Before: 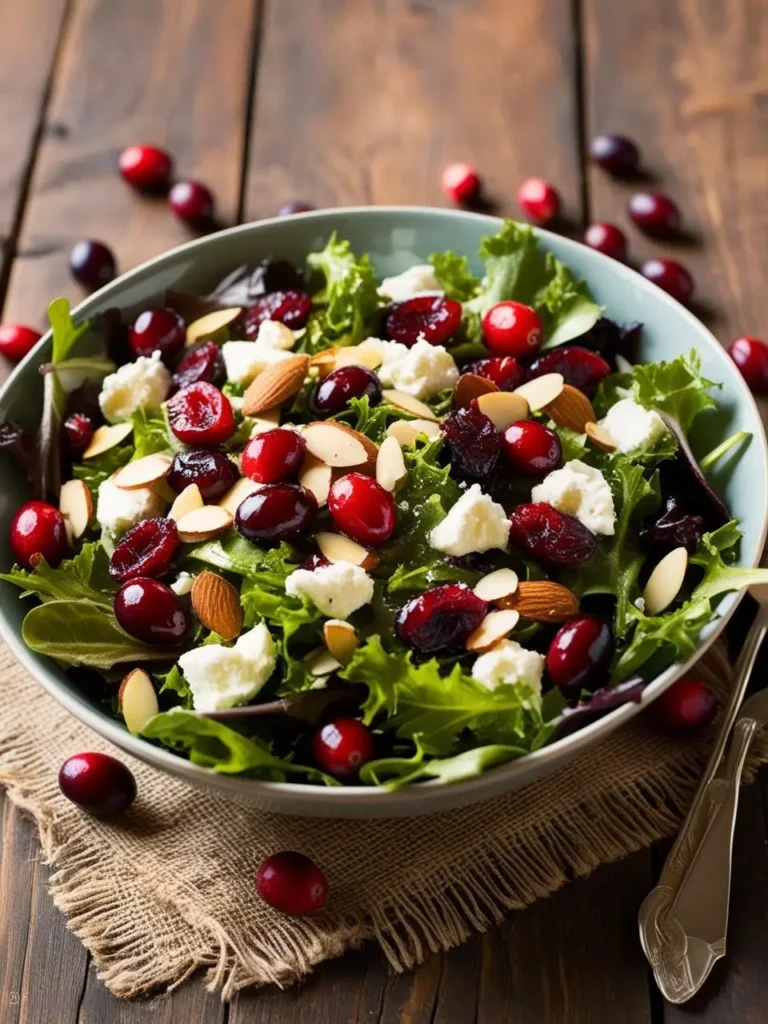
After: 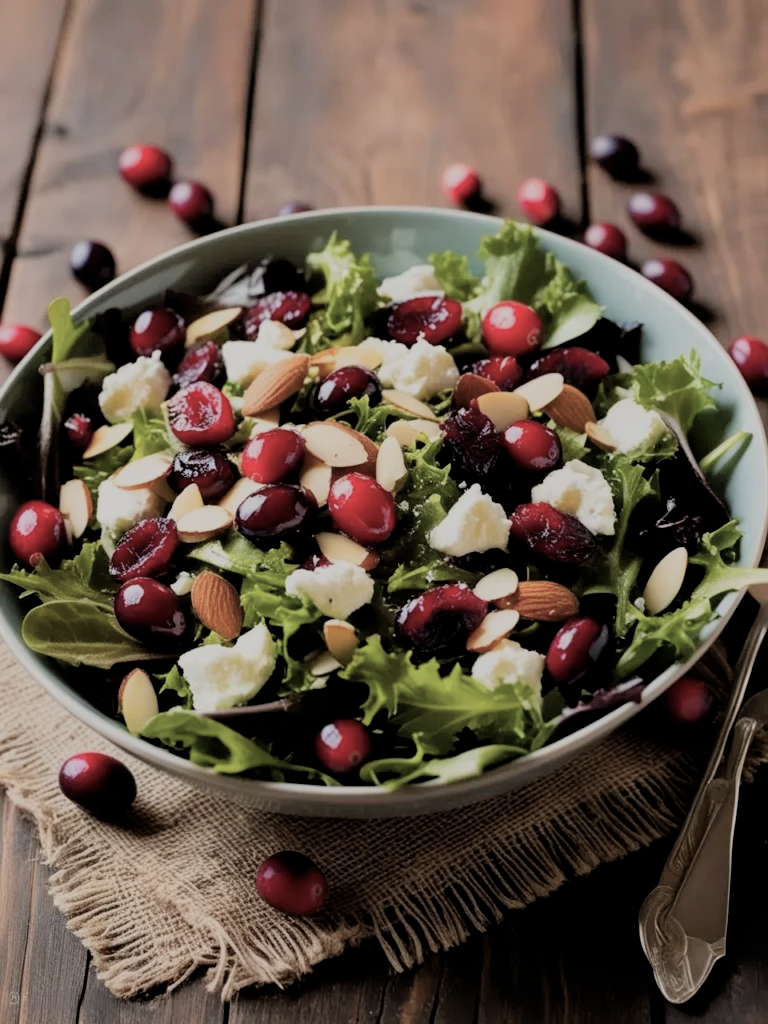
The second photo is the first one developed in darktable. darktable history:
filmic rgb: black relative exposure -3.86 EV, white relative exposure 3.48 EV, hardness 2.63, contrast 1.103
color balance rgb: perceptual saturation grading › global saturation -27.94%, hue shift -2.27°, contrast -21.26%
